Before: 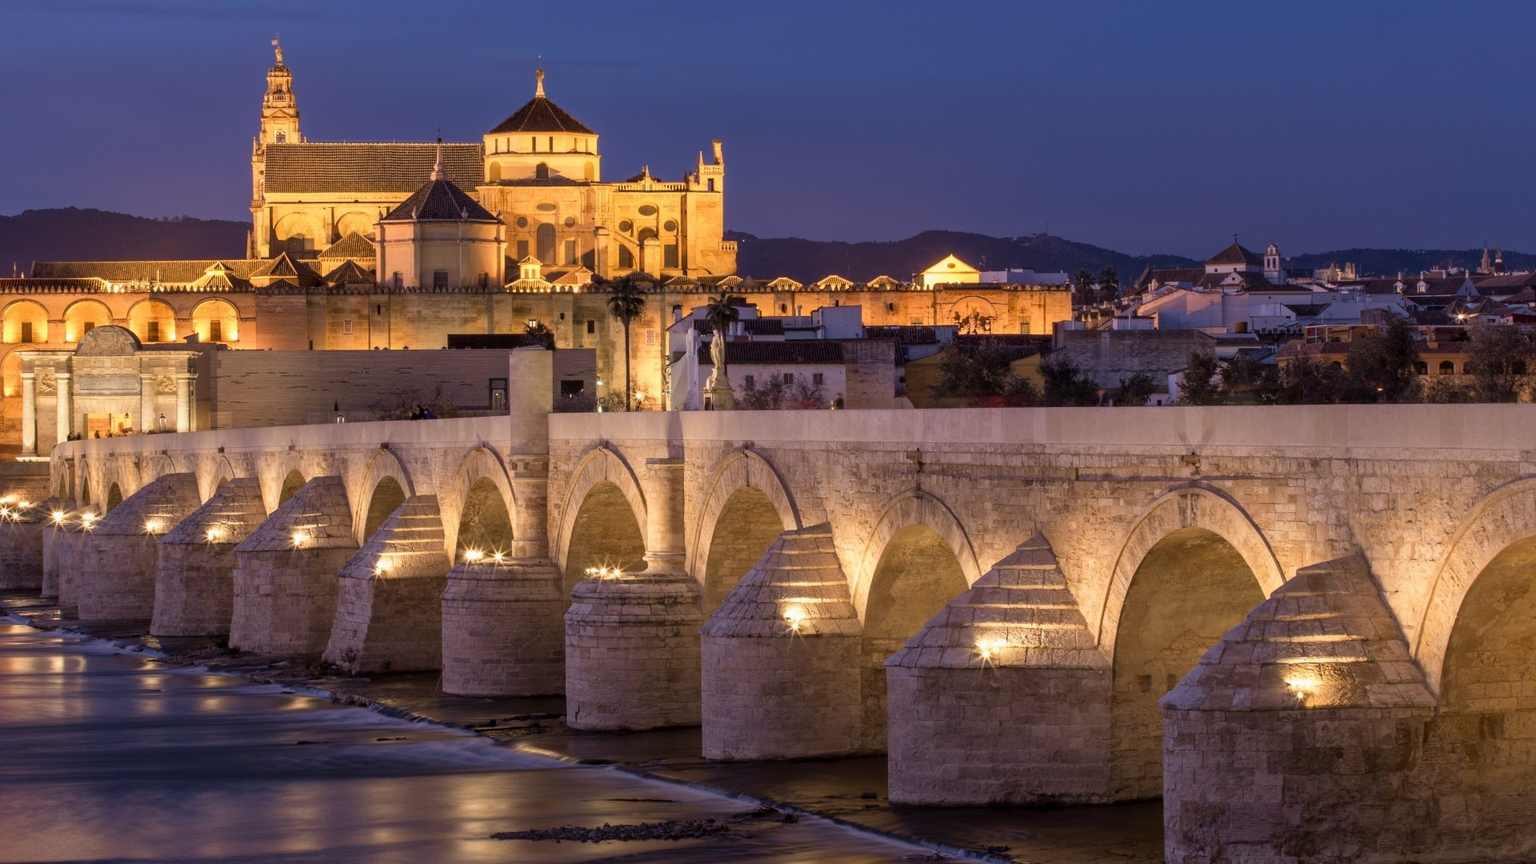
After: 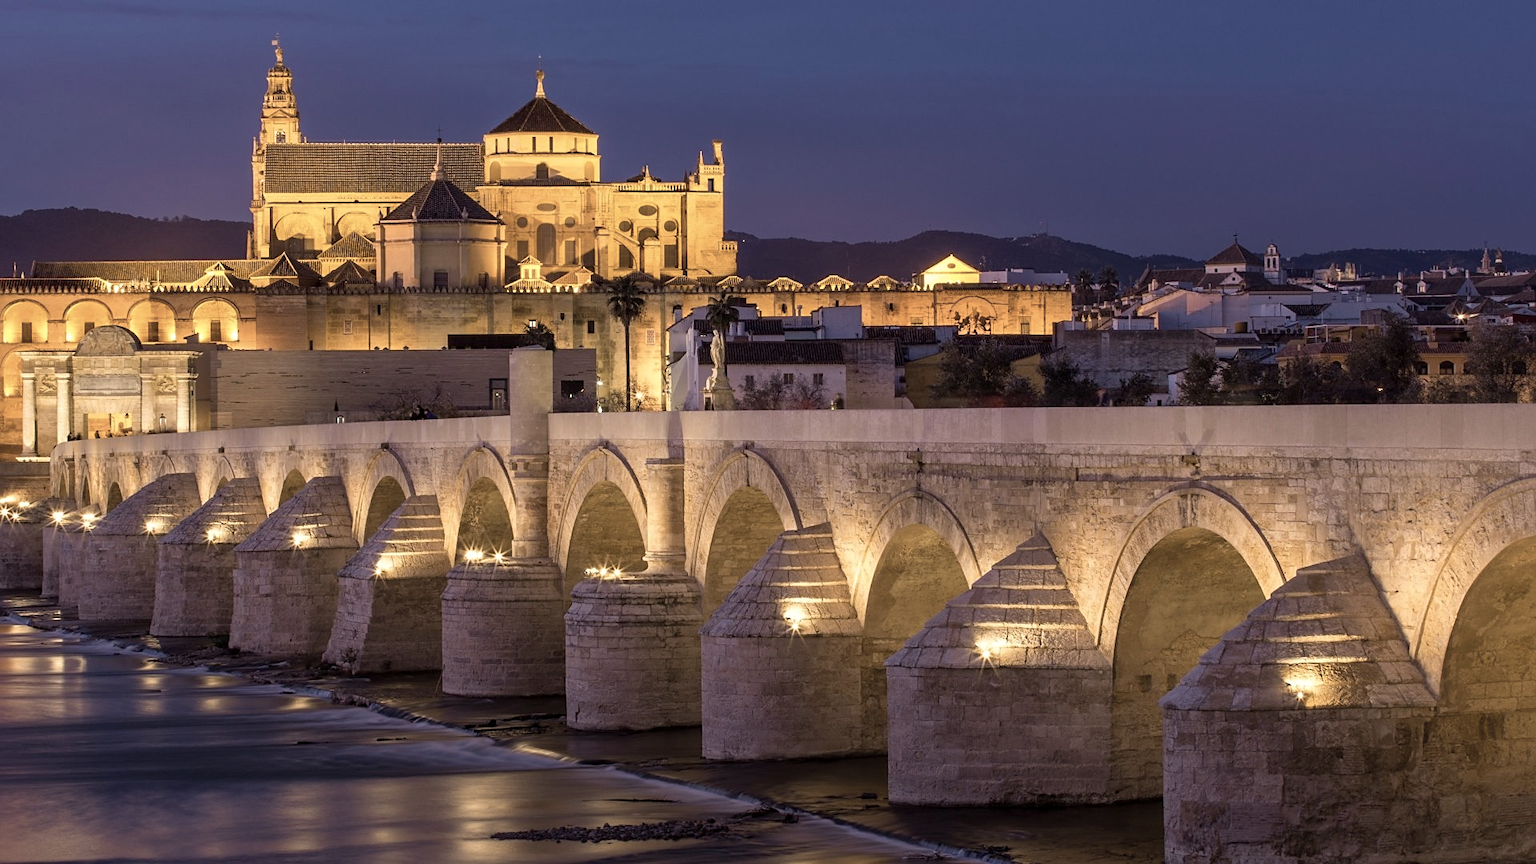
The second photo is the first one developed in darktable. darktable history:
color zones: curves: ch1 [(0, 0.292) (0.001, 0.292) (0.2, 0.264) (0.4, 0.248) (0.6, 0.248) (0.8, 0.264) (0.999, 0.292) (1, 0.292)]
color balance rgb: highlights gain › luminance 6.18%, highlights gain › chroma 2.566%, highlights gain › hue 91.02°, linear chroma grading › global chroma 14.775%, perceptual saturation grading › global saturation 0.245%, global vibrance 44.42%
sharpen: radius 1.907, amount 0.399, threshold 1.138
